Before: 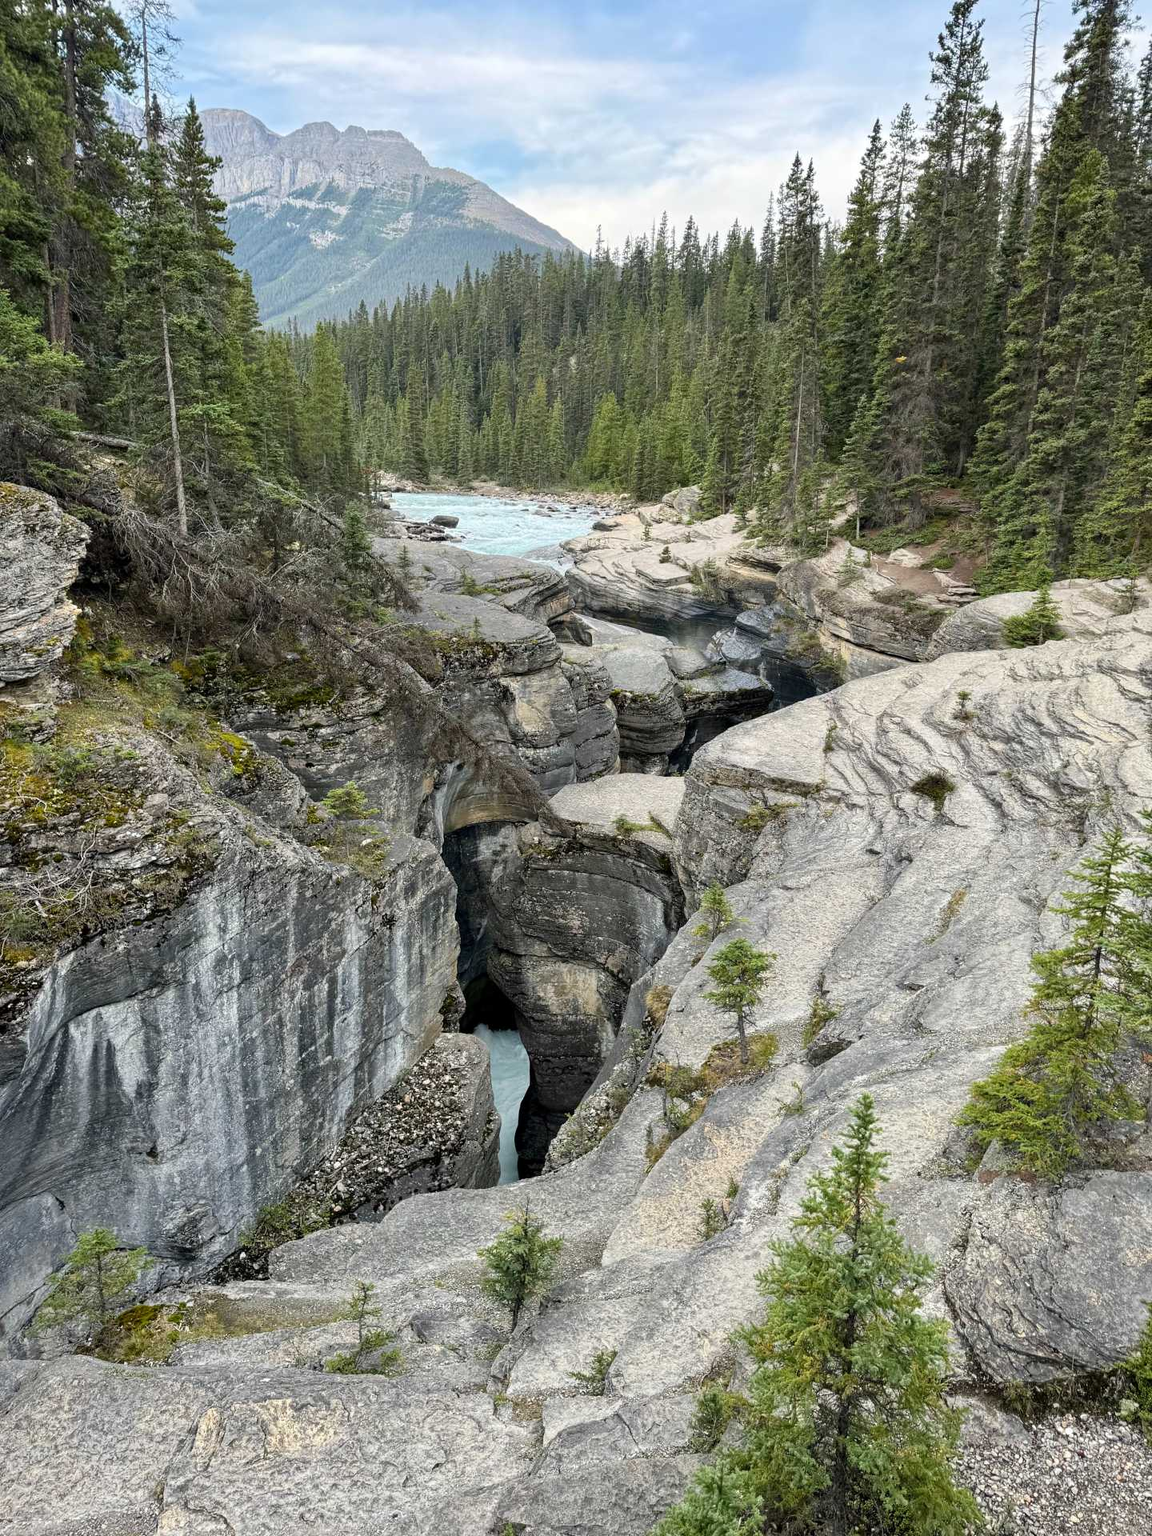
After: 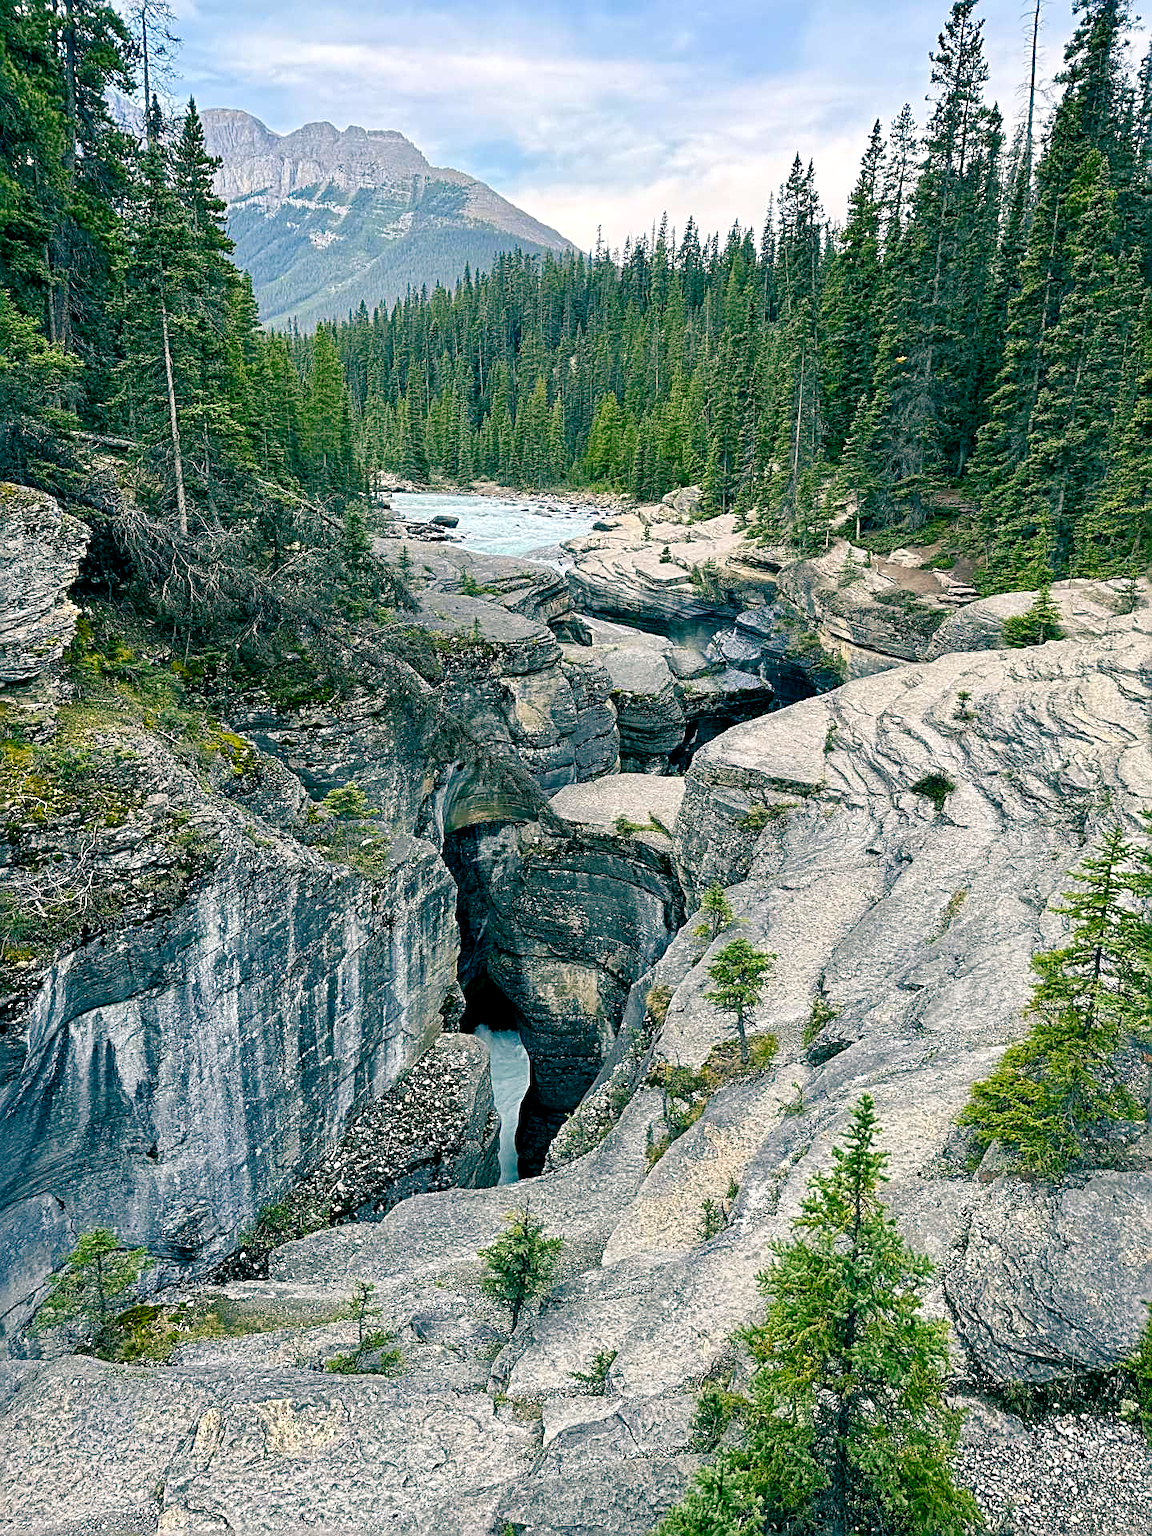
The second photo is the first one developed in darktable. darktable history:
color balance rgb: shadows lift › luminance -28.76%, shadows lift › chroma 10%, shadows lift › hue 230°, power › chroma 0.5%, power › hue 215°, highlights gain › luminance 7.14%, highlights gain › chroma 1%, highlights gain › hue 50°, global offset › luminance -0.29%, global offset › hue 260°, perceptual saturation grading › global saturation 20%, perceptual saturation grading › highlights -13.92%, perceptual saturation grading › shadows 50%
sharpen: radius 2.584, amount 0.688
